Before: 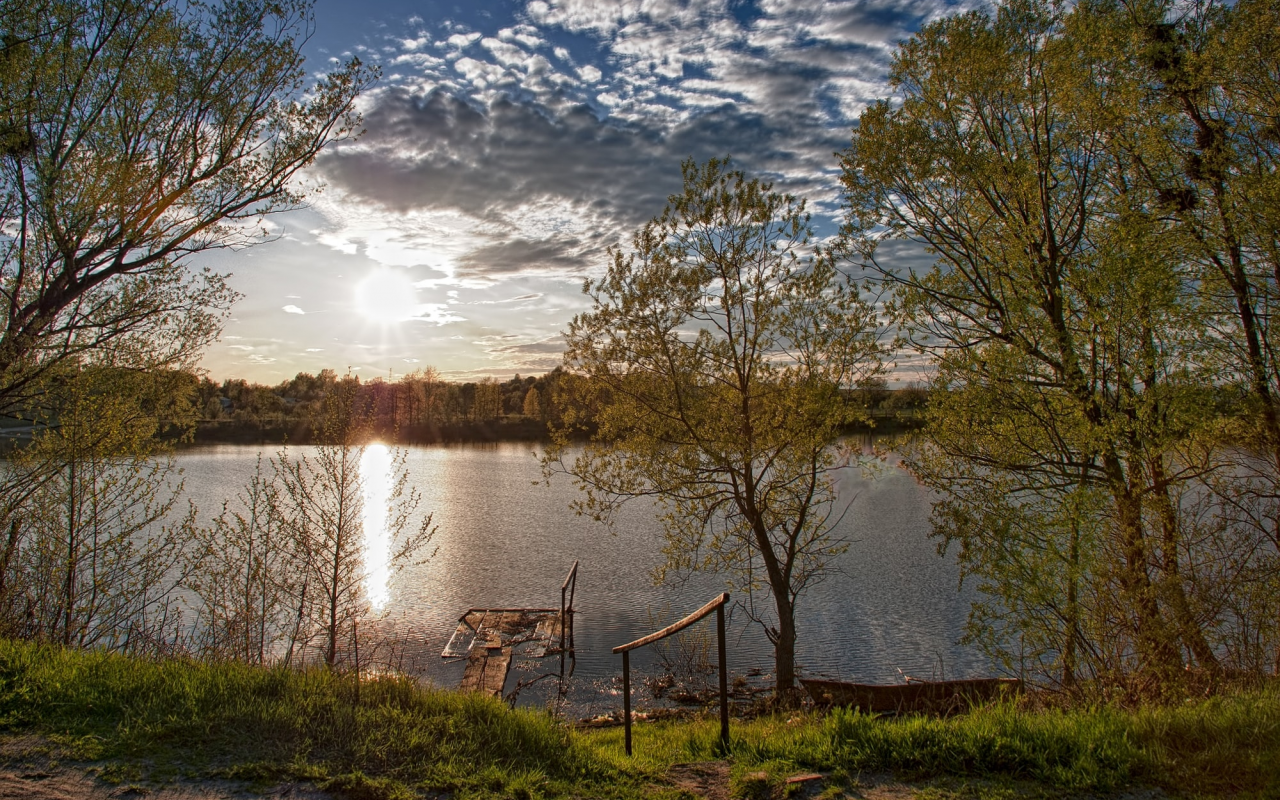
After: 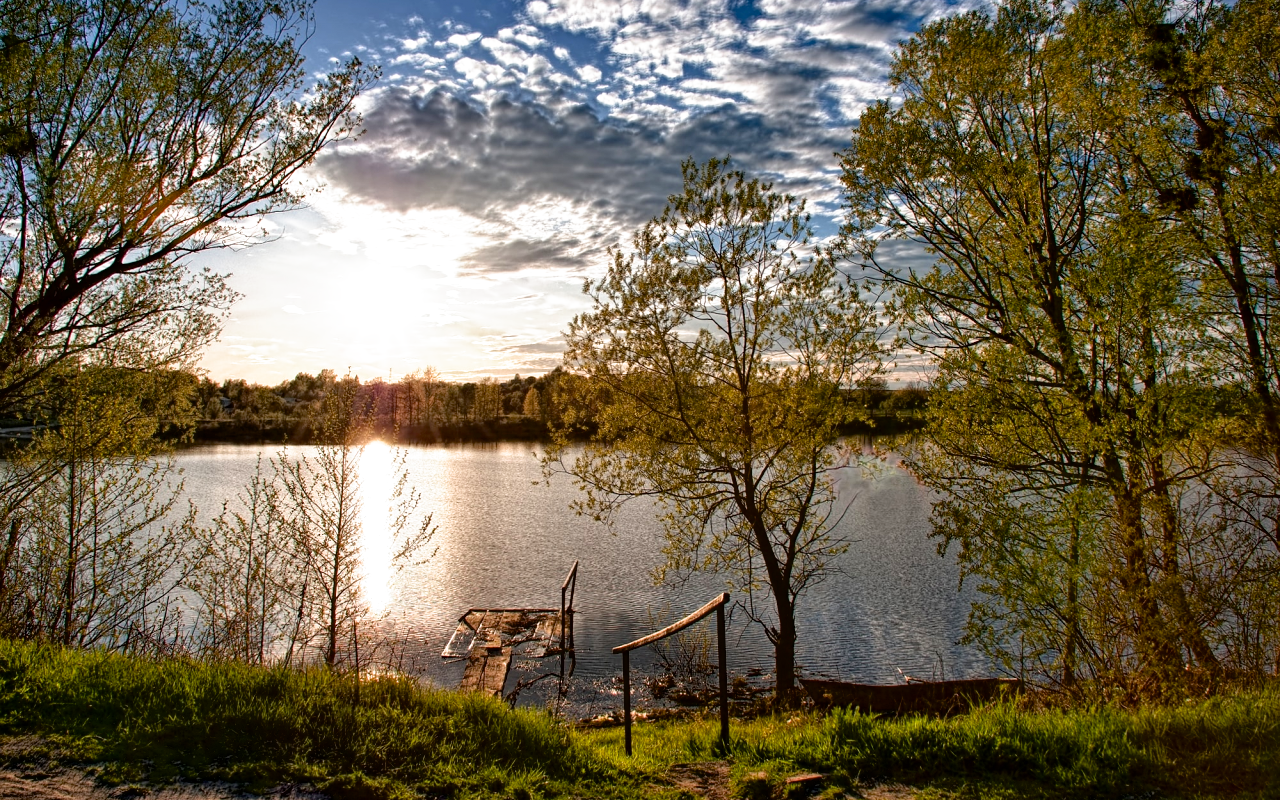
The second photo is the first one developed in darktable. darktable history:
filmic rgb: black relative exposure -12.8 EV, white relative exposure 2.8 EV, threshold 3 EV, target black luminance 0%, hardness 8.54, latitude 70.41%, contrast 1.133, shadows ↔ highlights balance -0.395%, color science v4 (2020), enable highlight reconstruction true
exposure: black level correction 0.012, exposure 0.7 EV, compensate exposure bias true, compensate highlight preservation false
